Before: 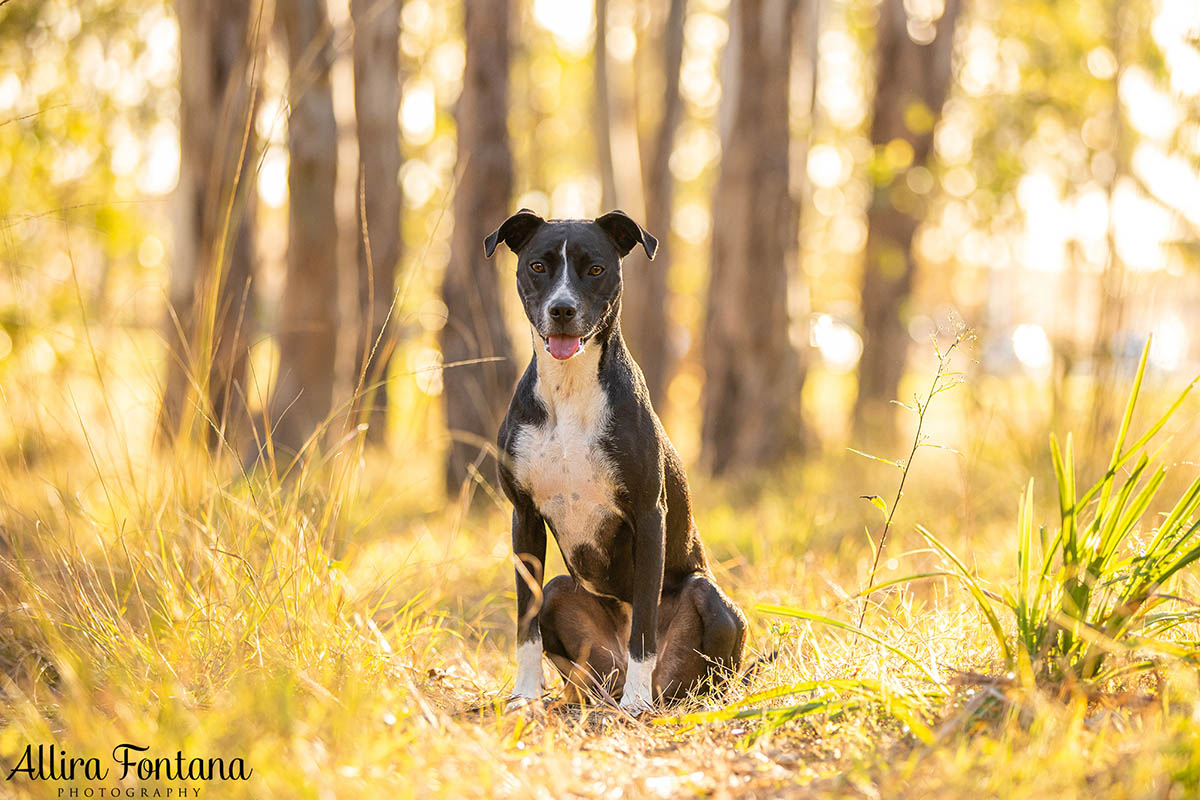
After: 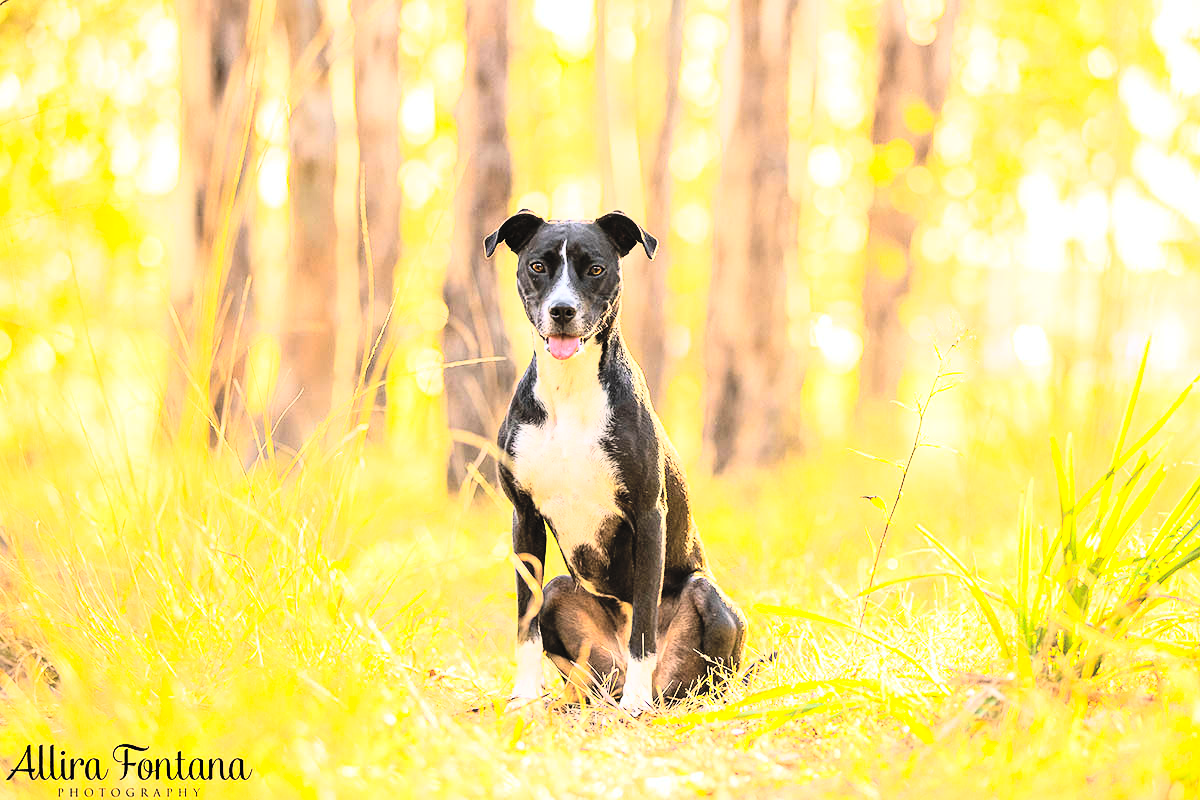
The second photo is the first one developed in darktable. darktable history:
rgb curve: curves: ch0 [(0, 0) (0.21, 0.15) (0.24, 0.21) (0.5, 0.75) (0.75, 0.96) (0.89, 0.99) (1, 1)]; ch1 [(0, 0.02) (0.21, 0.13) (0.25, 0.2) (0.5, 0.67) (0.75, 0.9) (0.89, 0.97) (1, 1)]; ch2 [(0, 0.02) (0.21, 0.13) (0.25, 0.2) (0.5, 0.67) (0.75, 0.9) (0.89, 0.97) (1, 1)], compensate middle gray true
contrast brightness saturation: contrast 0.1, brightness 0.3, saturation 0.14
